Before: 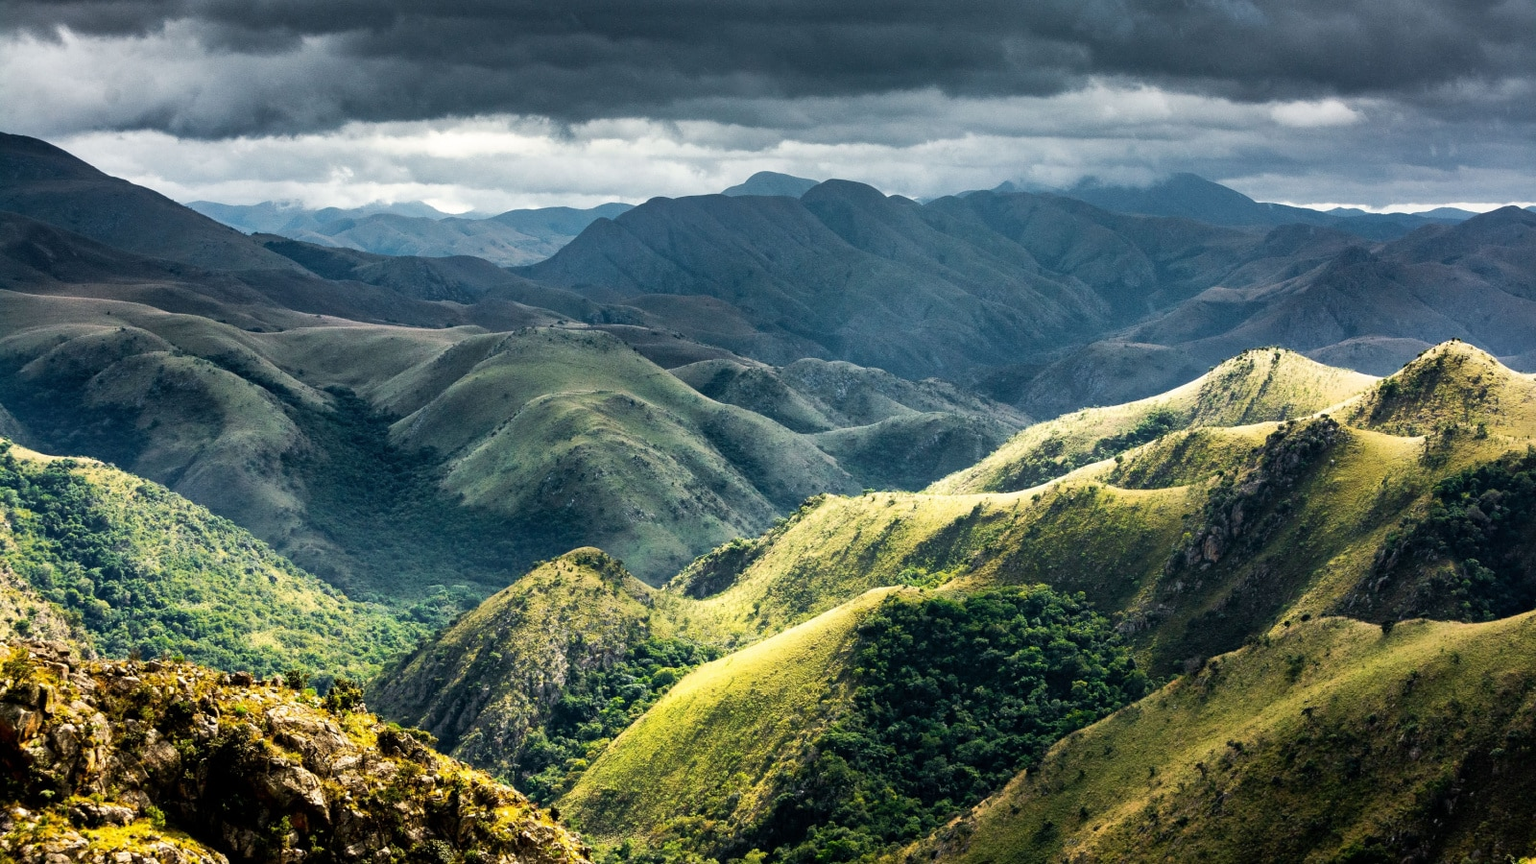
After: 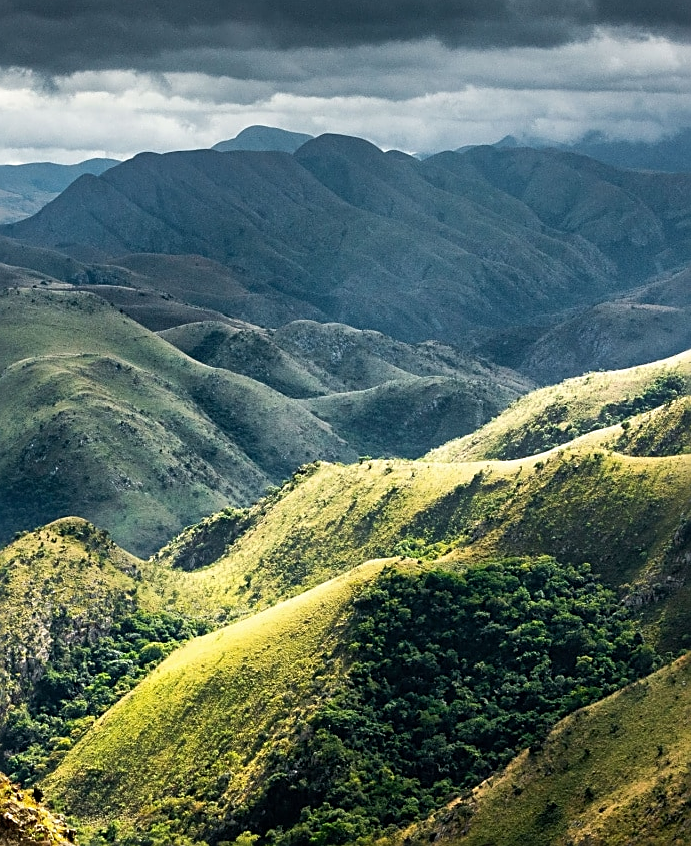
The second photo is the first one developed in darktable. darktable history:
crop: left 33.761%, top 5.95%, right 23.046%
sharpen: amount 0.598
